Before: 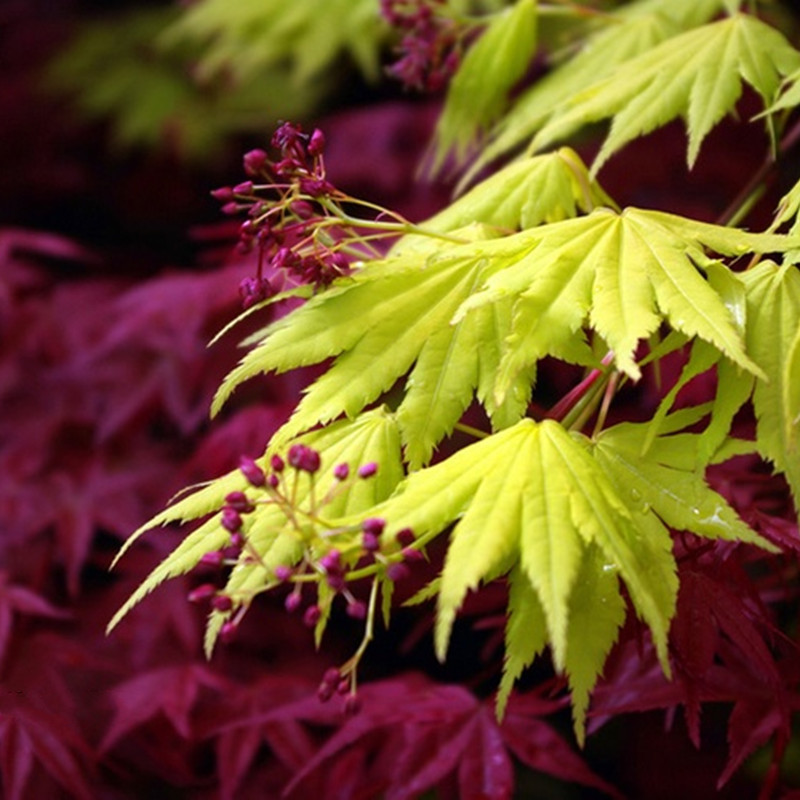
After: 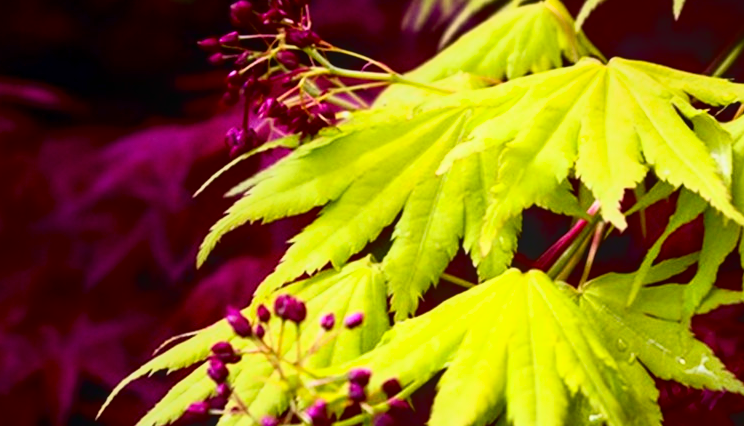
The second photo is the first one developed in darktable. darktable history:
crop: left 1.798%, top 18.843%, right 5.087%, bottom 27.849%
contrast brightness saturation: contrast 0.179, saturation 0.305
tone curve: curves: ch0 [(0, 0) (0.003, 0) (0.011, 0.001) (0.025, 0.002) (0.044, 0.004) (0.069, 0.006) (0.1, 0.009) (0.136, 0.03) (0.177, 0.076) (0.224, 0.13) (0.277, 0.202) (0.335, 0.28) (0.399, 0.367) (0.468, 0.46) (0.543, 0.562) (0.623, 0.67) (0.709, 0.787) (0.801, 0.889) (0.898, 0.972) (1, 1)], color space Lab, independent channels, preserve colors none
tone equalizer: on, module defaults
local contrast: detail 109%
